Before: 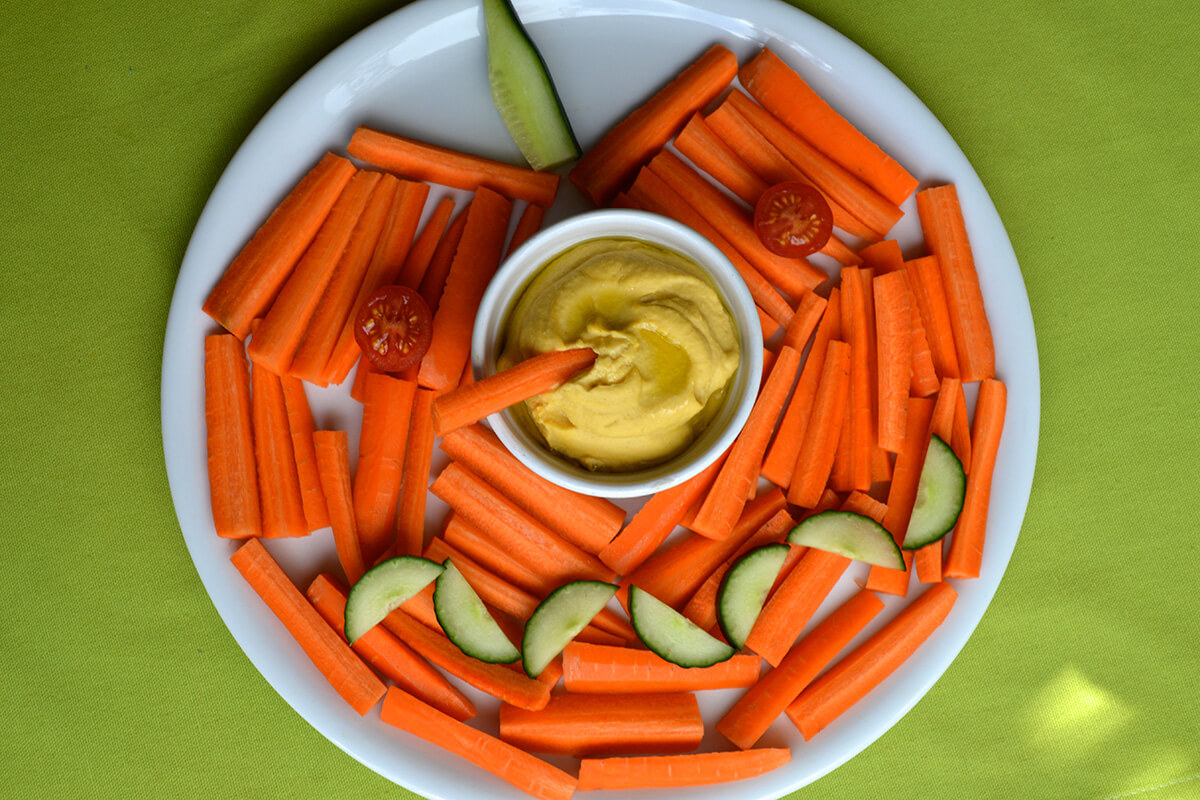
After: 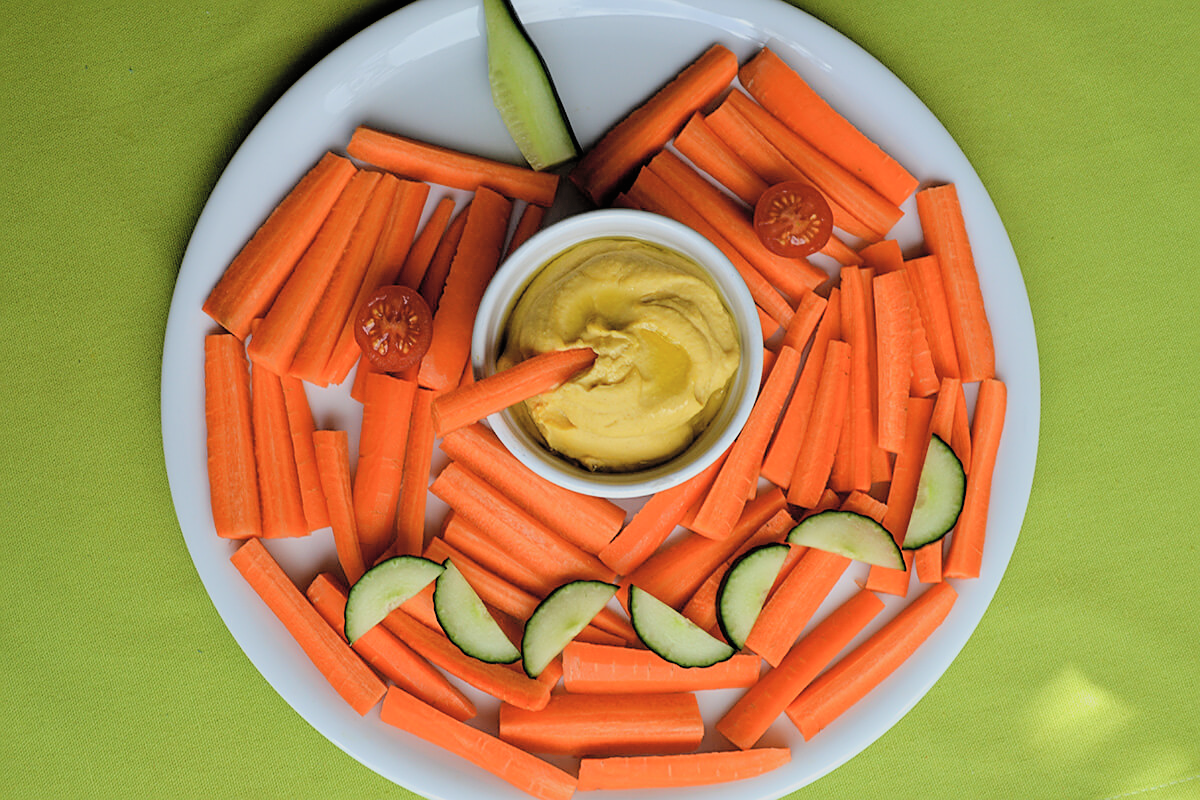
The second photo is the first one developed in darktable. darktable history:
sharpen: on, module defaults
contrast brightness saturation: brightness 0.15
filmic rgb: black relative exposure -4.88 EV, hardness 2.82
